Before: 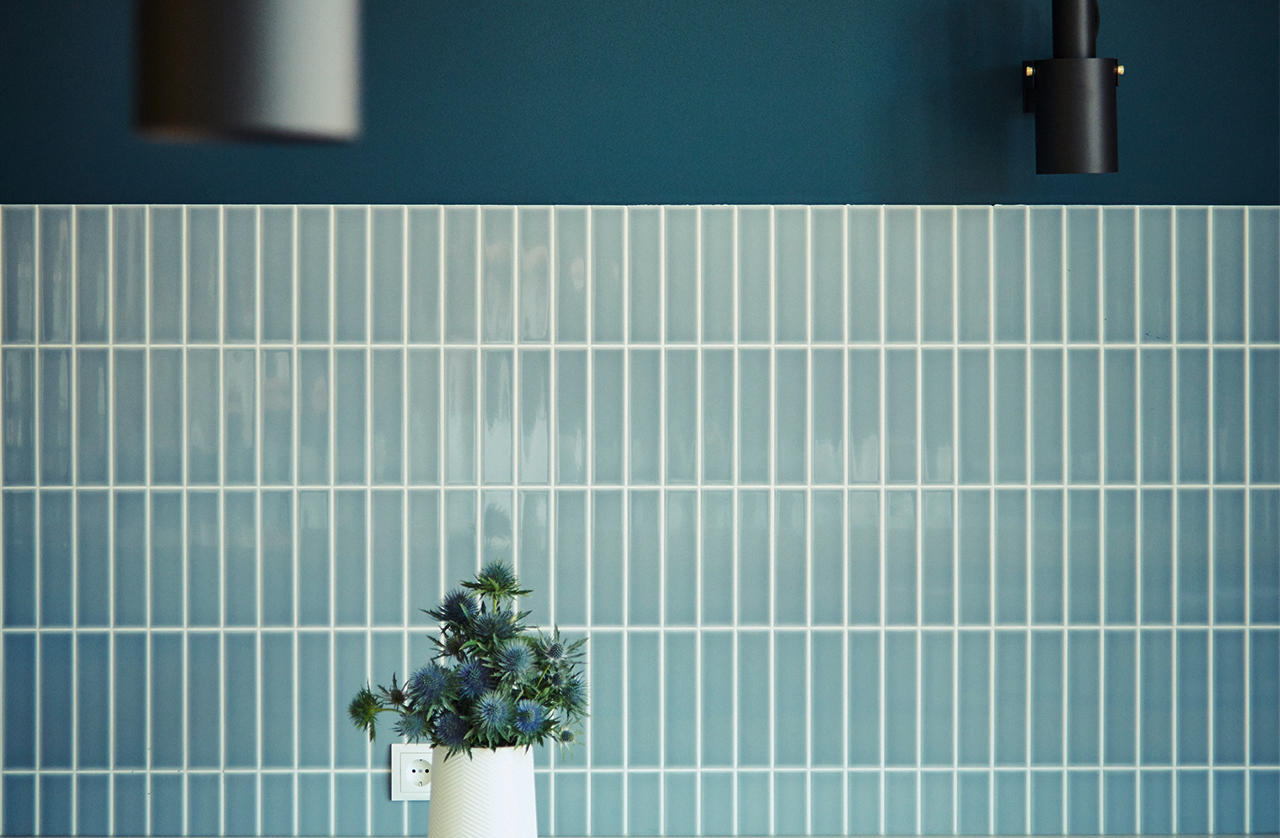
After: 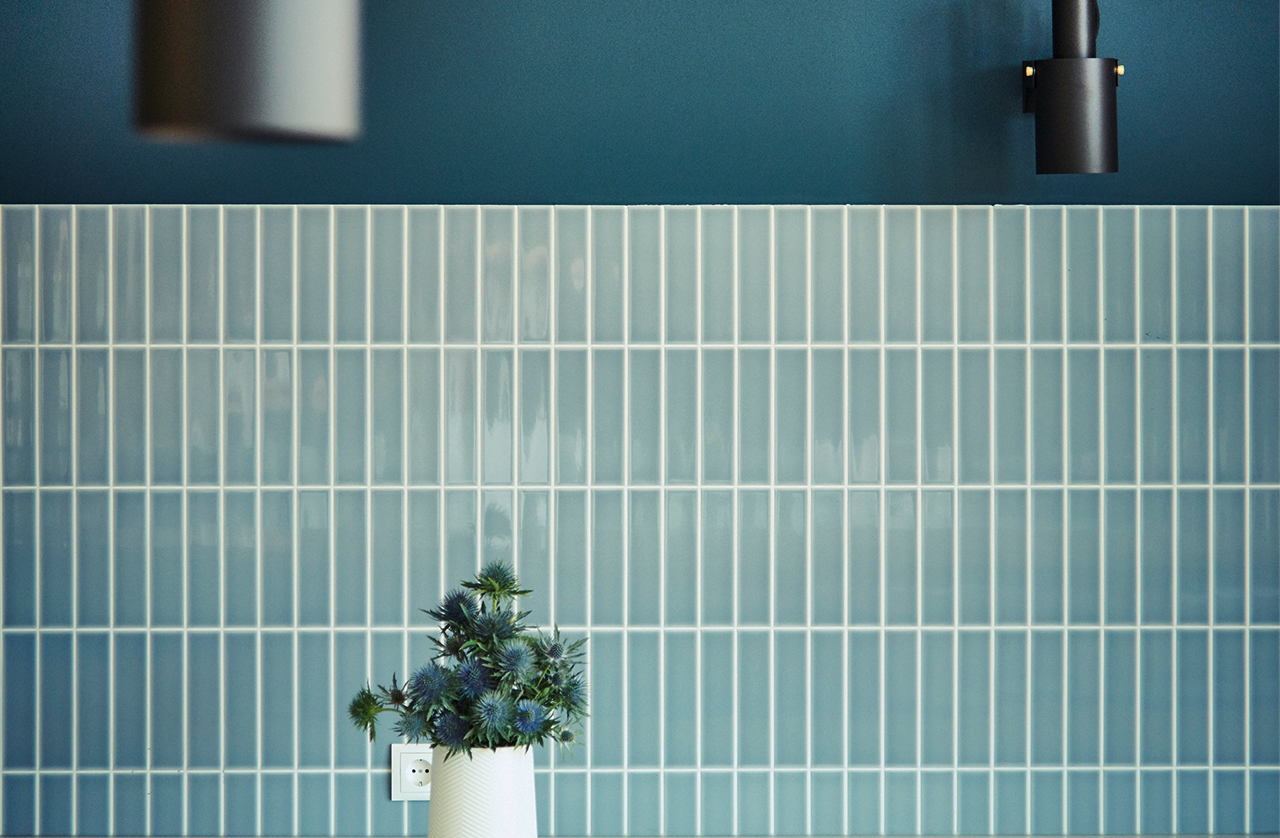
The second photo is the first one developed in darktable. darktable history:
shadows and highlights: shadows 73.38, highlights -24.52, highlights color adjustment 56.34%, soften with gaussian
